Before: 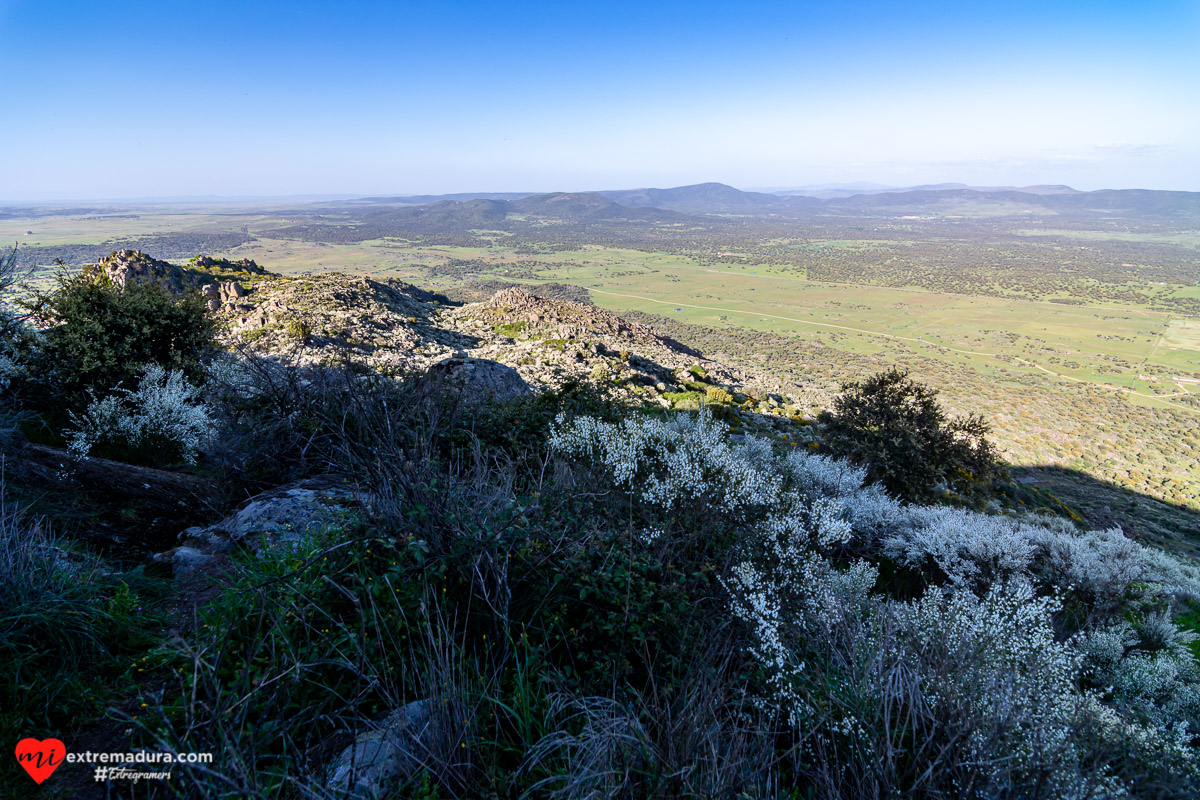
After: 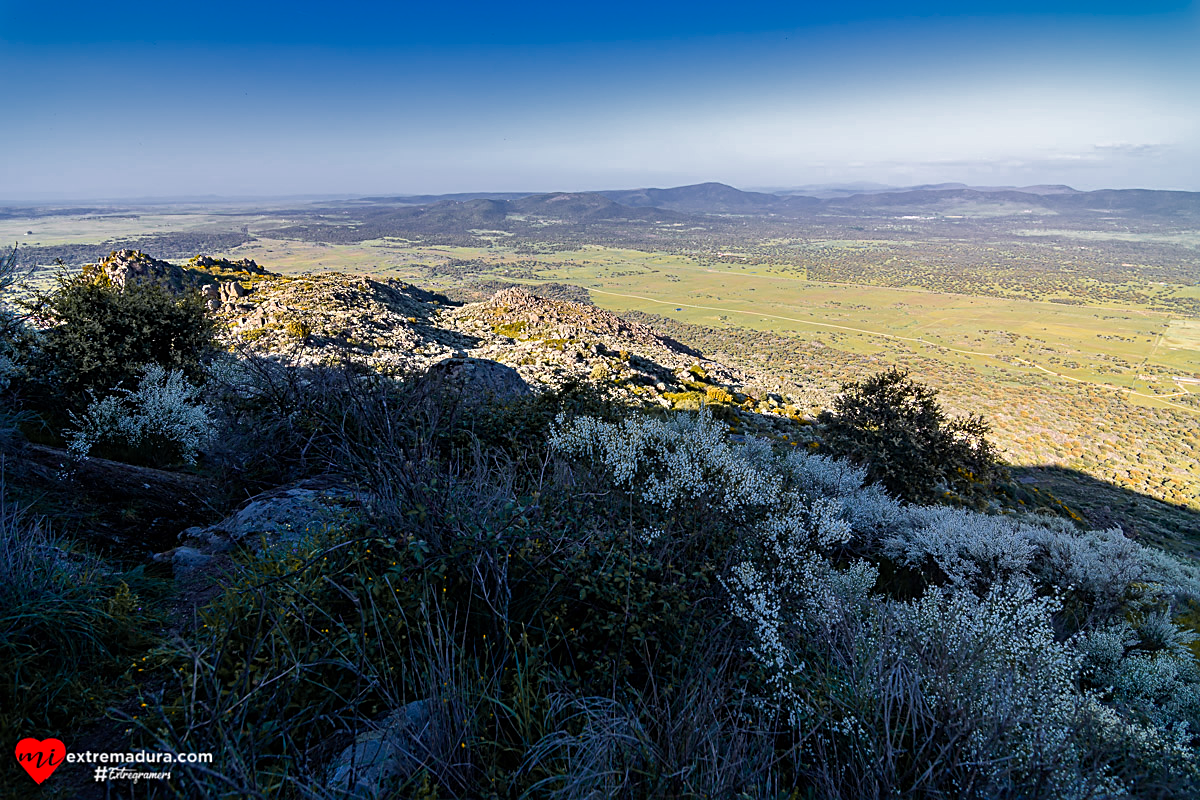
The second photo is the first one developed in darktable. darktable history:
color zones: curves: ch0 [(0, 0.499) (0.143, 0.5) (0.286, 0.5) (0.429, 0.476) (0.571, 0.284) (0.714, 0.243) (0.857, 0.449) (1, 0.499)]; ch1 [(0, 0.532) (0.143, 0.645) (0.286, 0.696) (0.429, 0.211) (0.571, 0.504) (0.714, 0.493) (0.857, 0.495) (1, 0.532)]; ch2 [(0, 0.5) (0.143, 0.5) (0.286, 0.427) (0.429, 0.324) (0.571, 0.5) (0.714, 0.5) (0.857, 0.5) (1, 0.5)]
sharpen: on, module defaults
